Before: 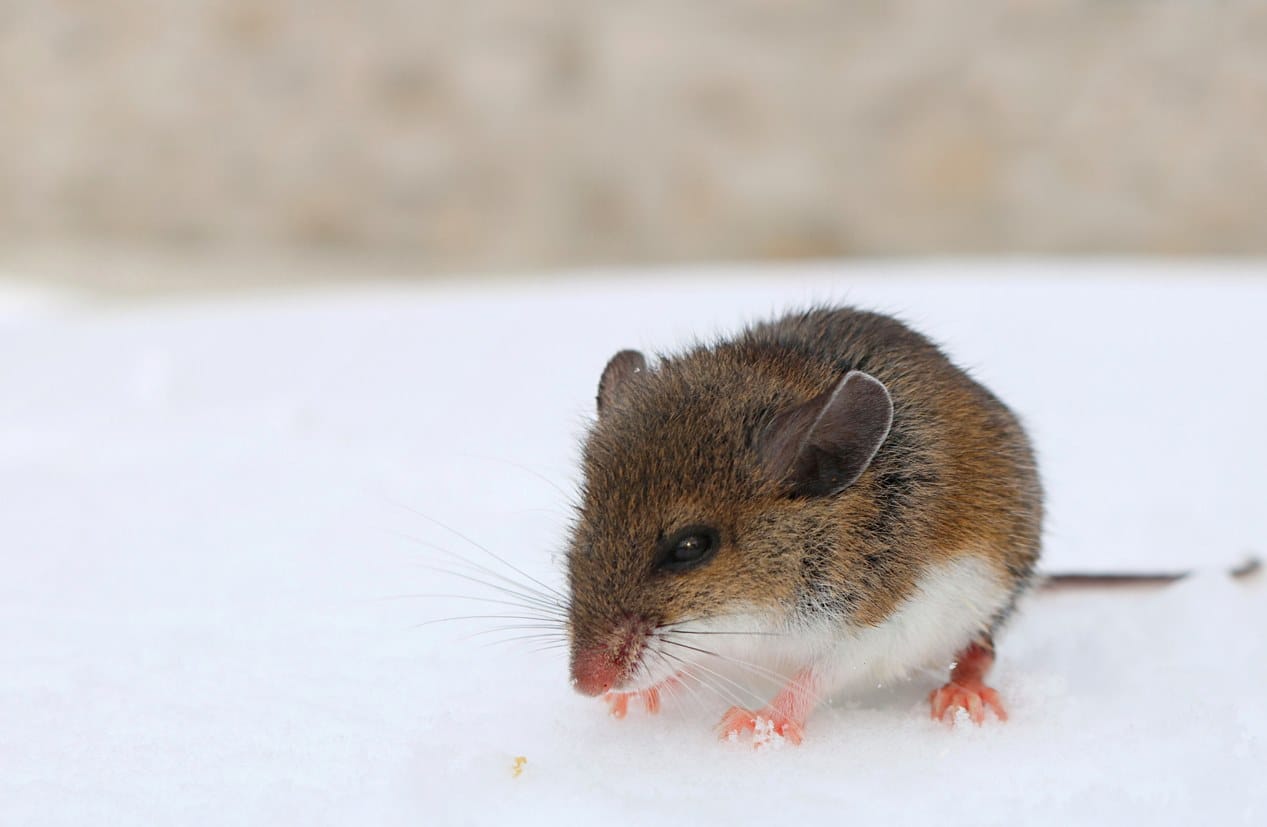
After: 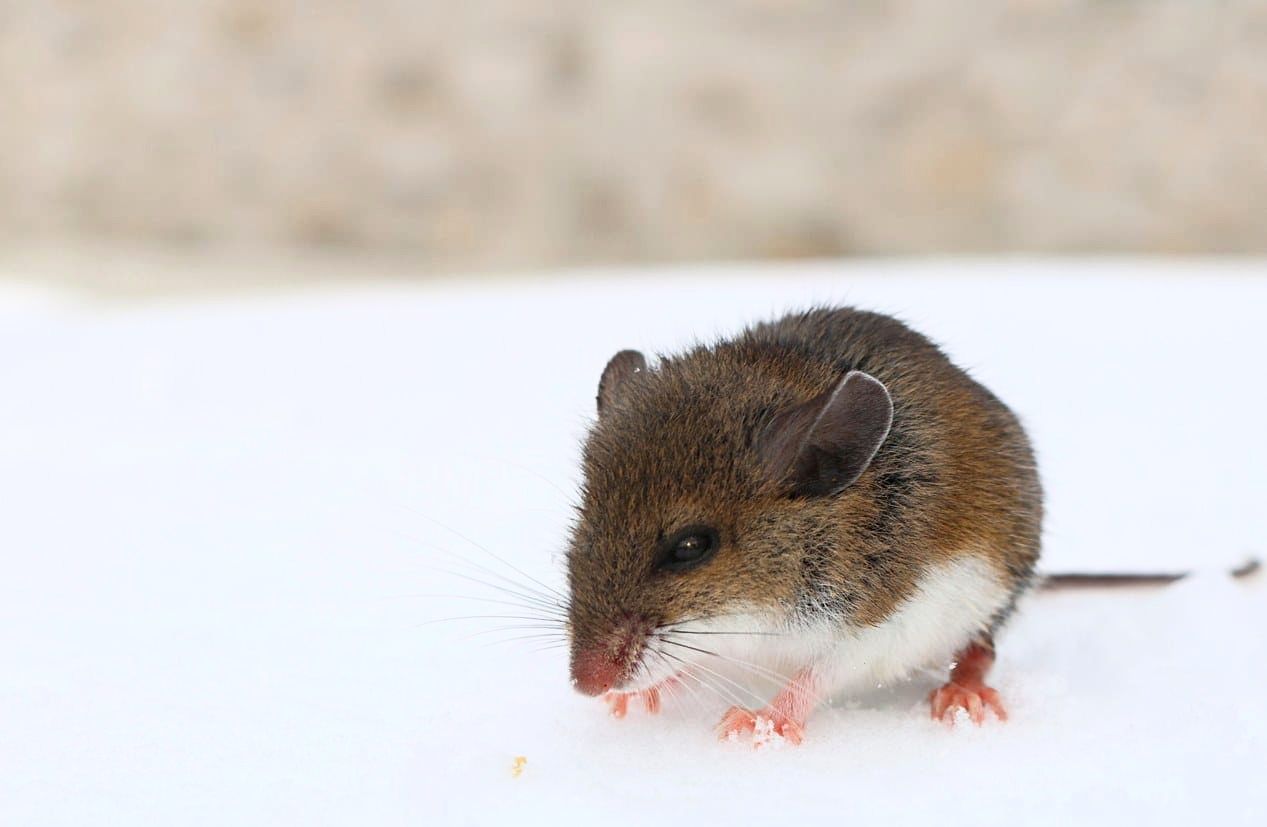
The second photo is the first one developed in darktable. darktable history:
base curve: curves: ch0 [(0, 0) (0.257, 0.25) (0.482, 0.586) (0.757, 0.871) (1, 1)], exposure shift 0.579
